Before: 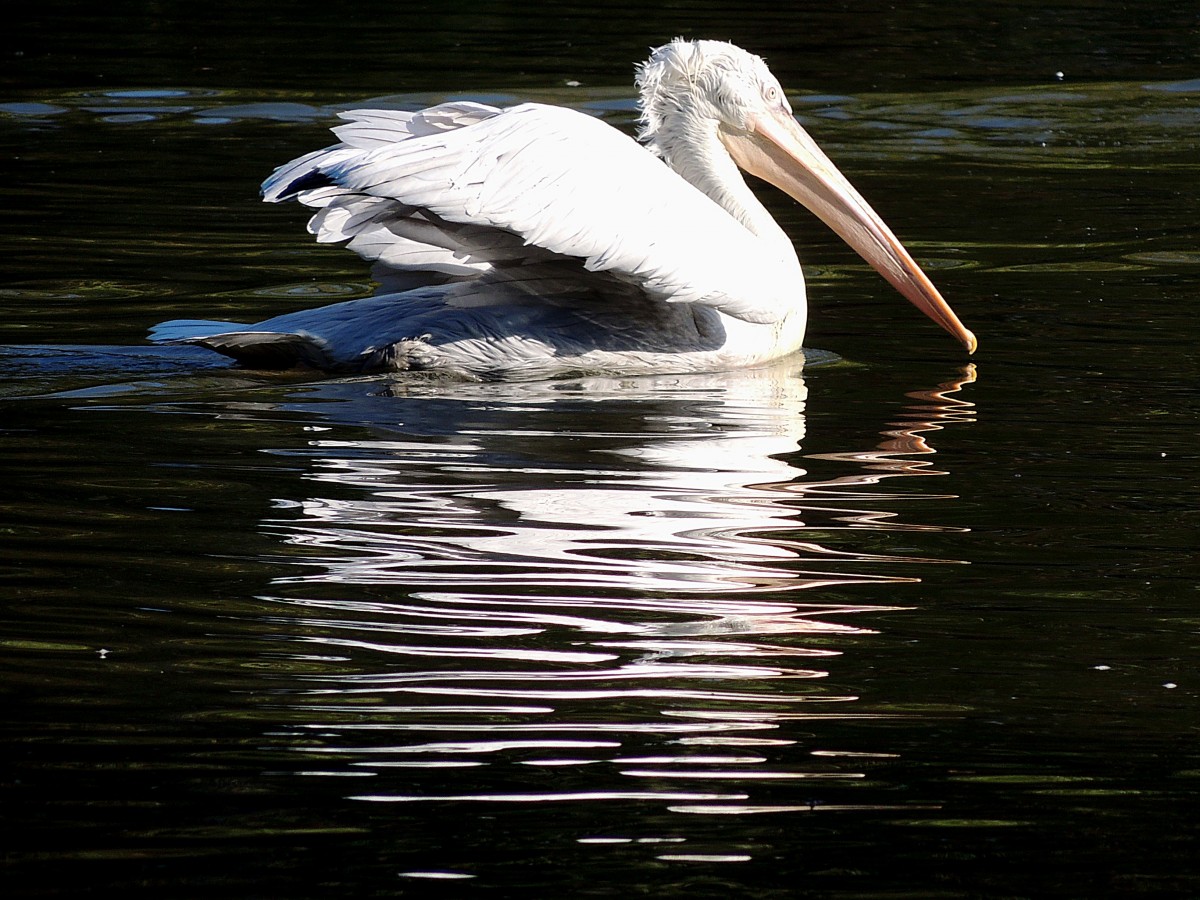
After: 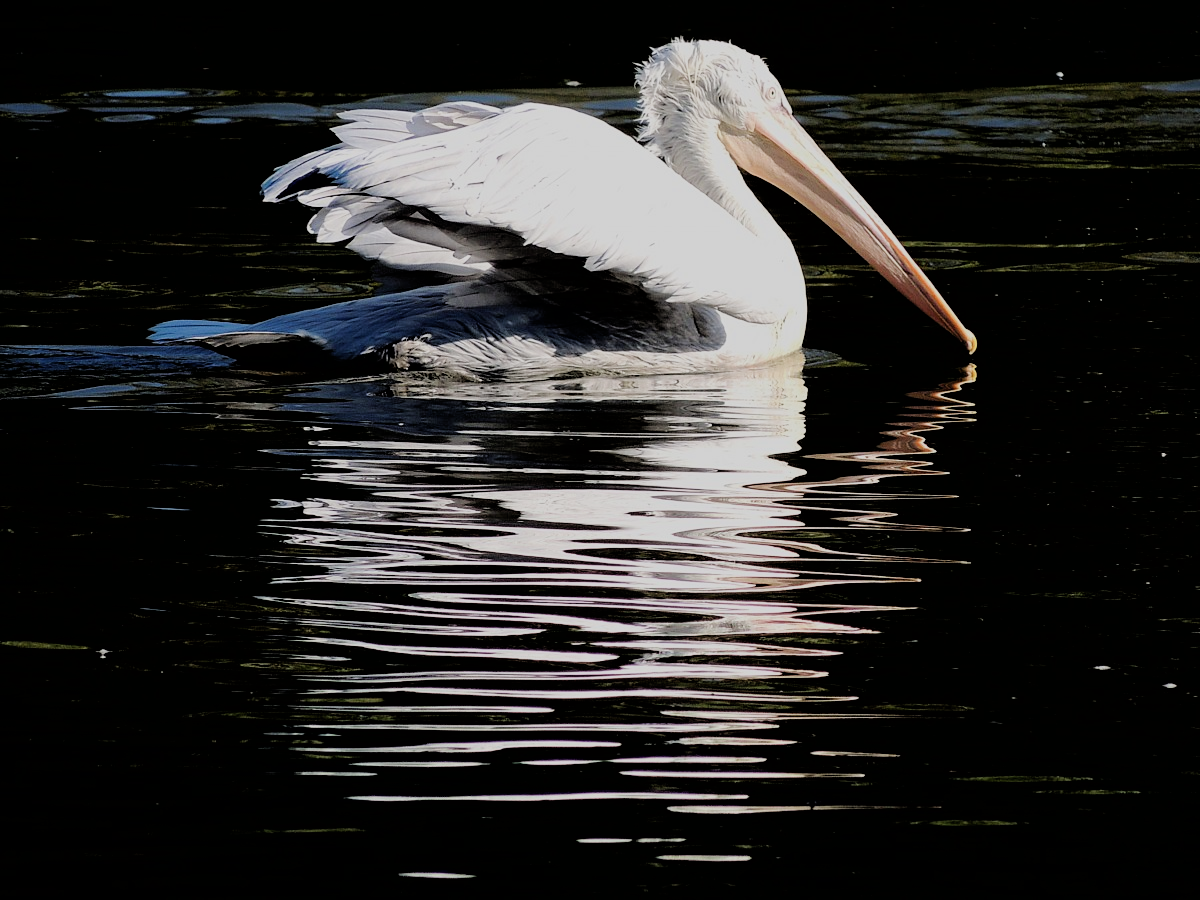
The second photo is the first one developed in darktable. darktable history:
filmic rgb: black relative exposure -4.29 EV, white relative exposure 4.56 EV, hardness 2.39, contrast 1.053
